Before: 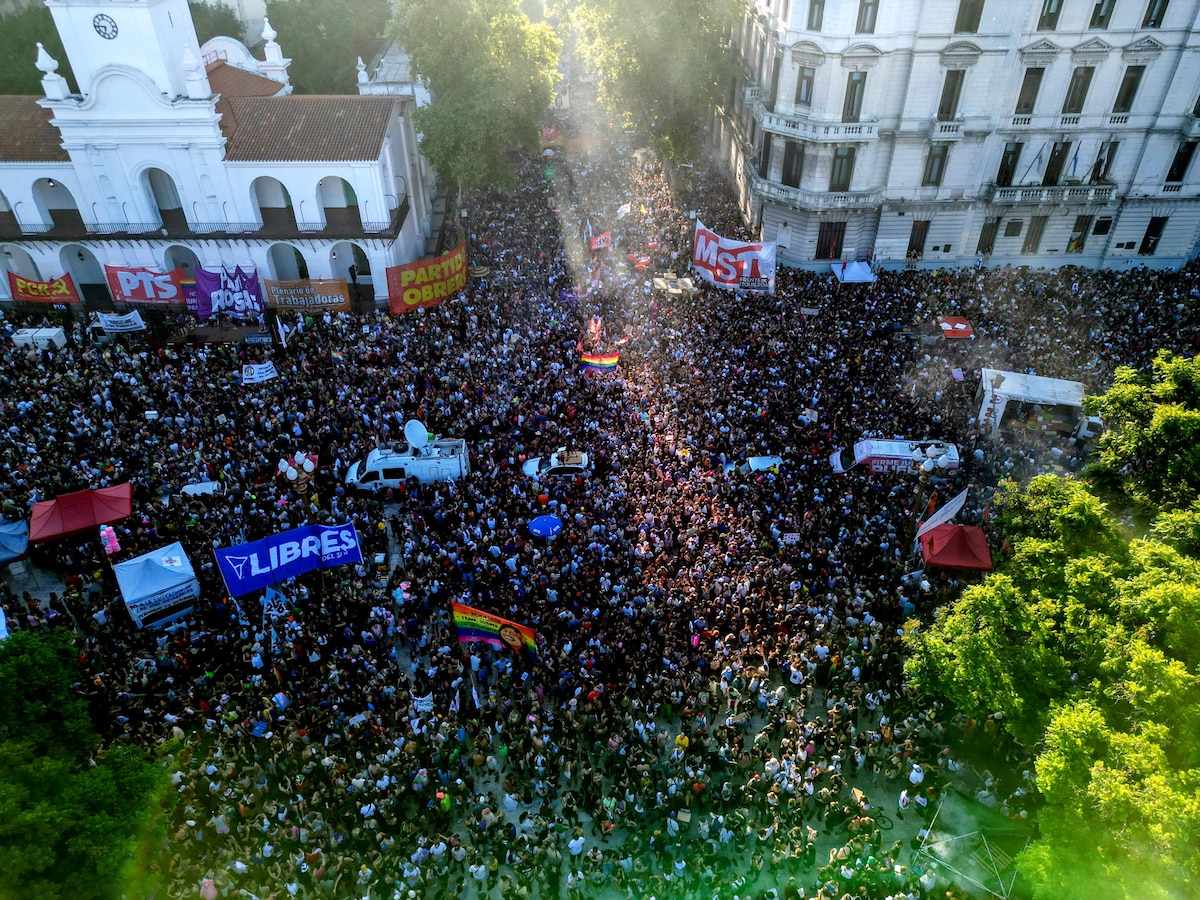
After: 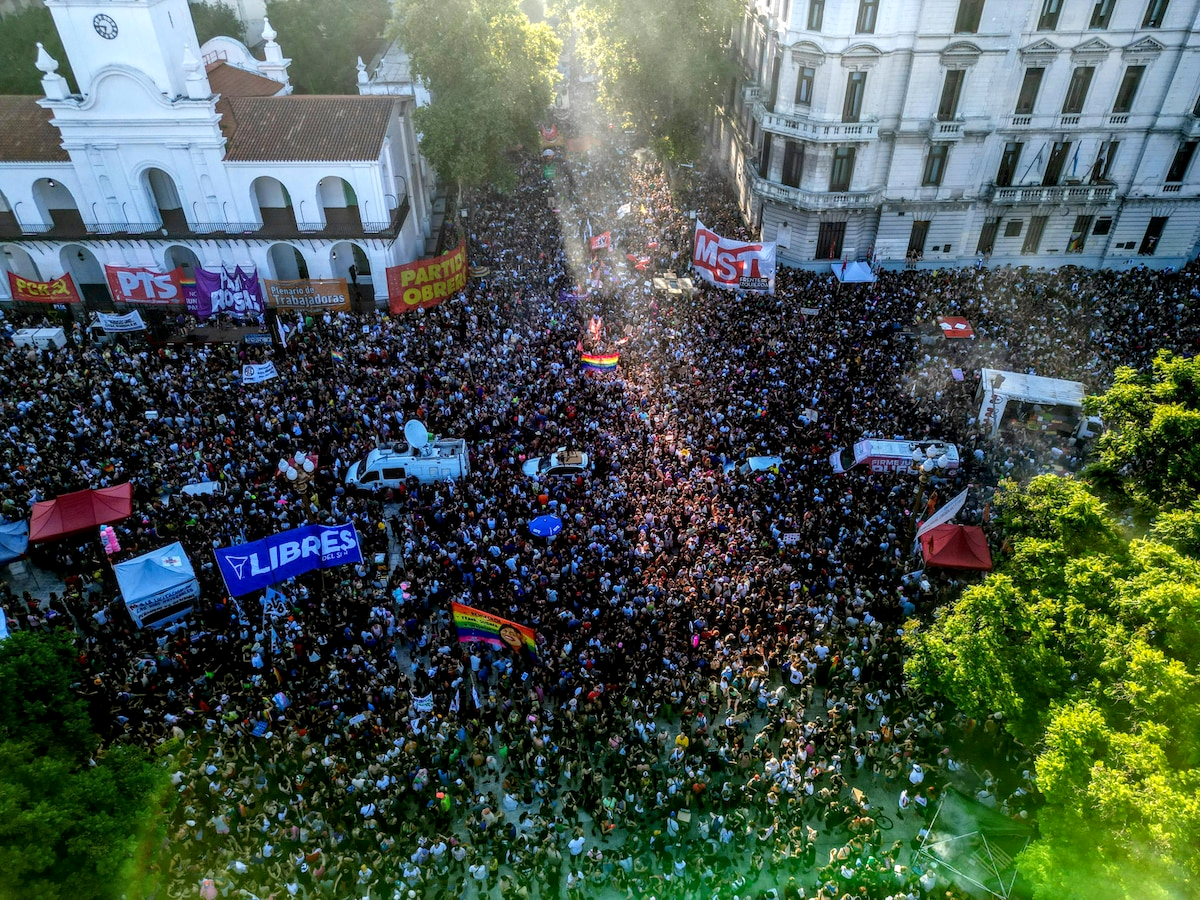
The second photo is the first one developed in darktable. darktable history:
contrast brightness saturation: contrast -0.02, brightness -0.01, saturation 0.03
local contrast: on, module defaults
